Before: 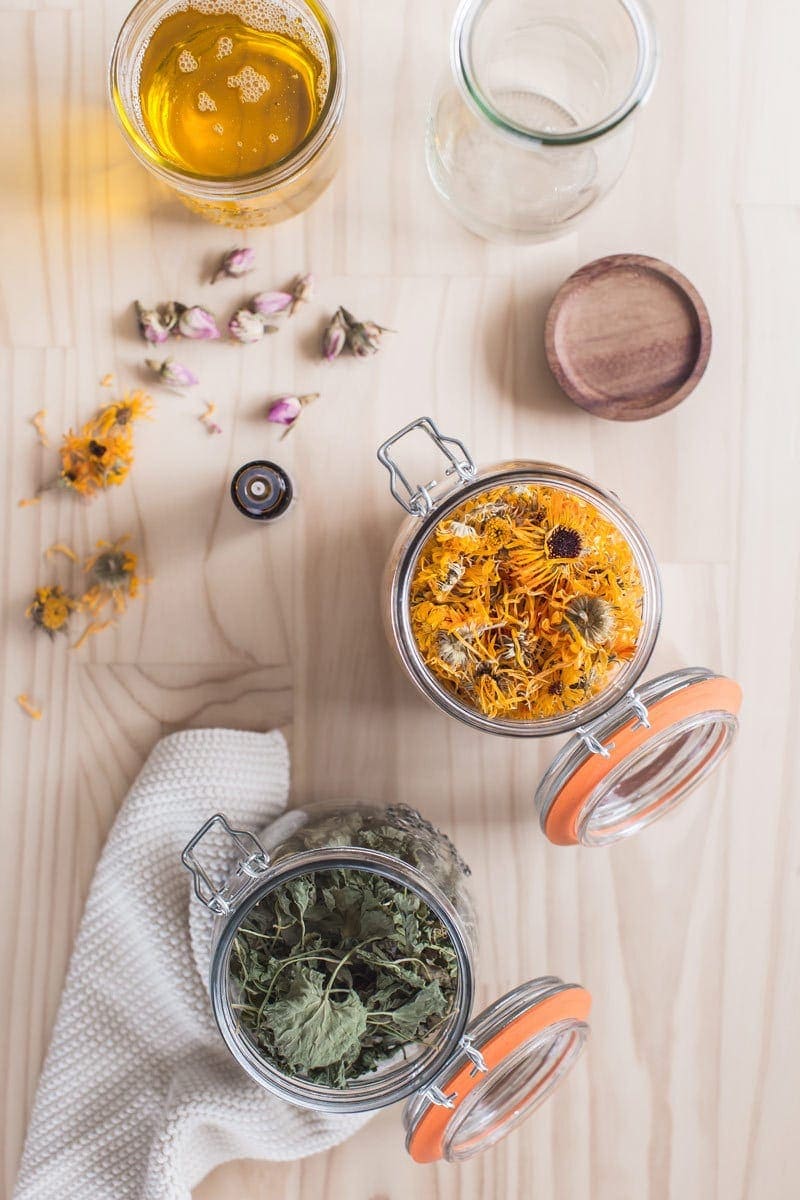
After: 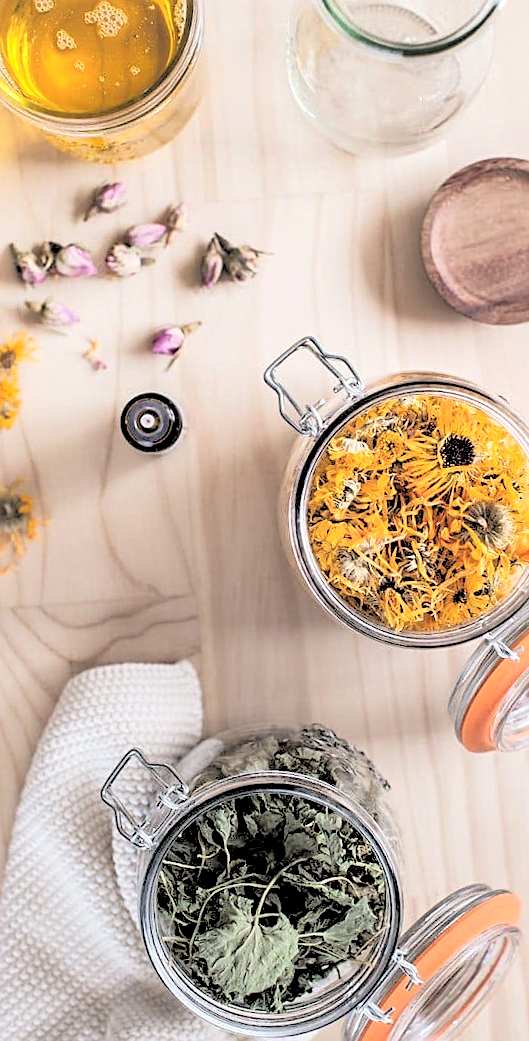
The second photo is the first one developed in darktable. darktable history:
global tonemap: drago (0.7, 100)
crop and rotate: left 12.648%, right 20.685%
rgb levels: levels [[0.034, 0.472, 0.904], [0, 0.5, 1], [0, 0.5, 1]]
white balance: emerald 1
sharpen: on, module defaults
shadows and highlights: low approximation 0.01, soften with gaussian
rotate and perspective: rotation -4.57°, crop left 0.054, crop right 0.944, crop top 0.087, crop bottom 0.914
